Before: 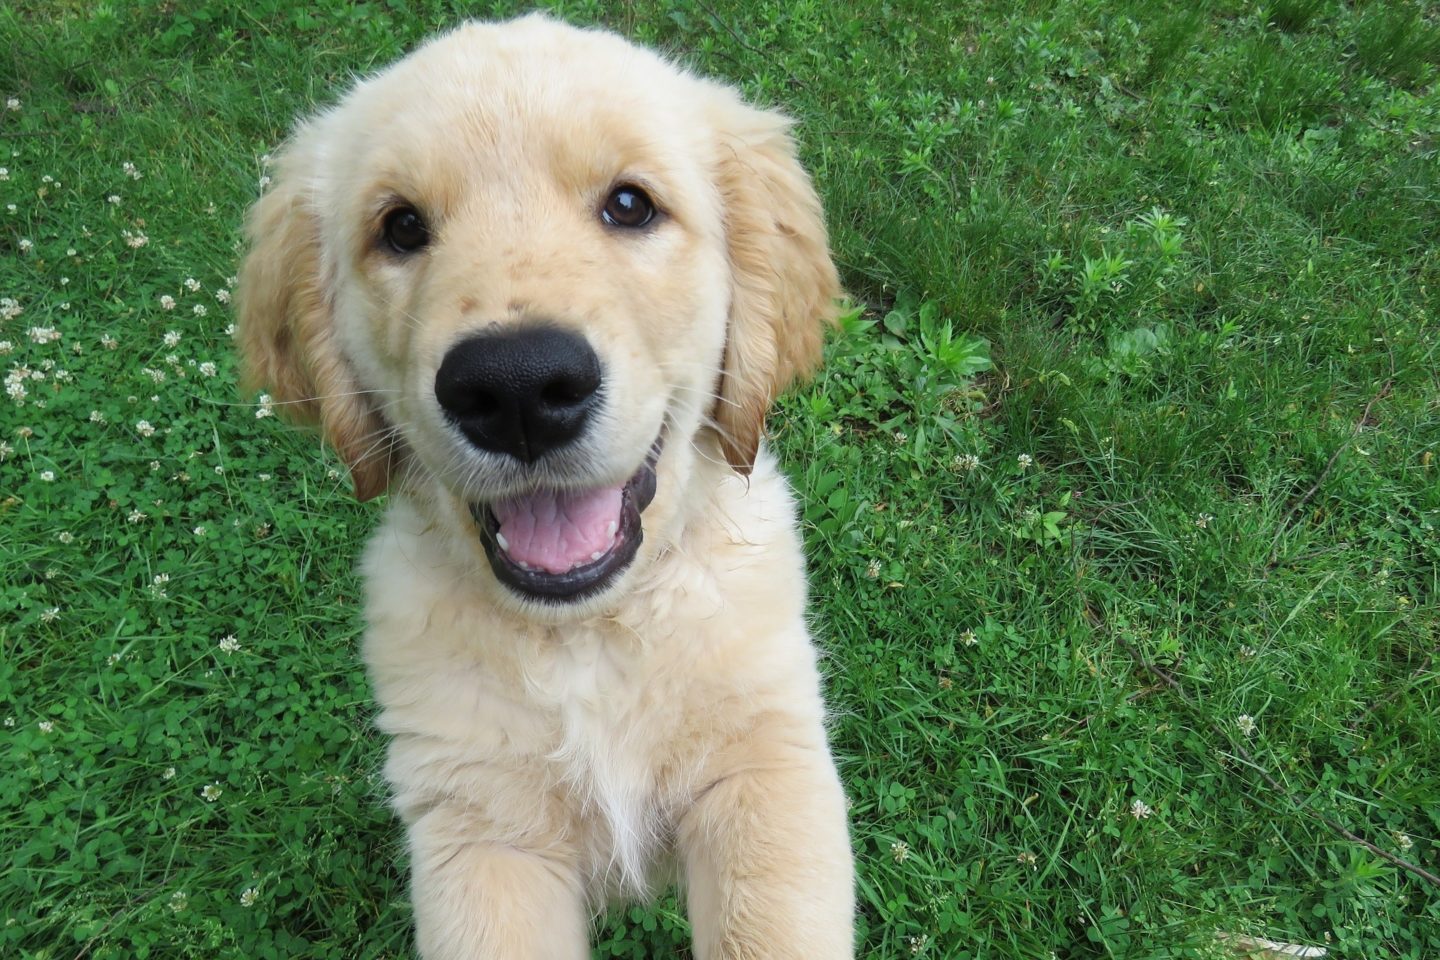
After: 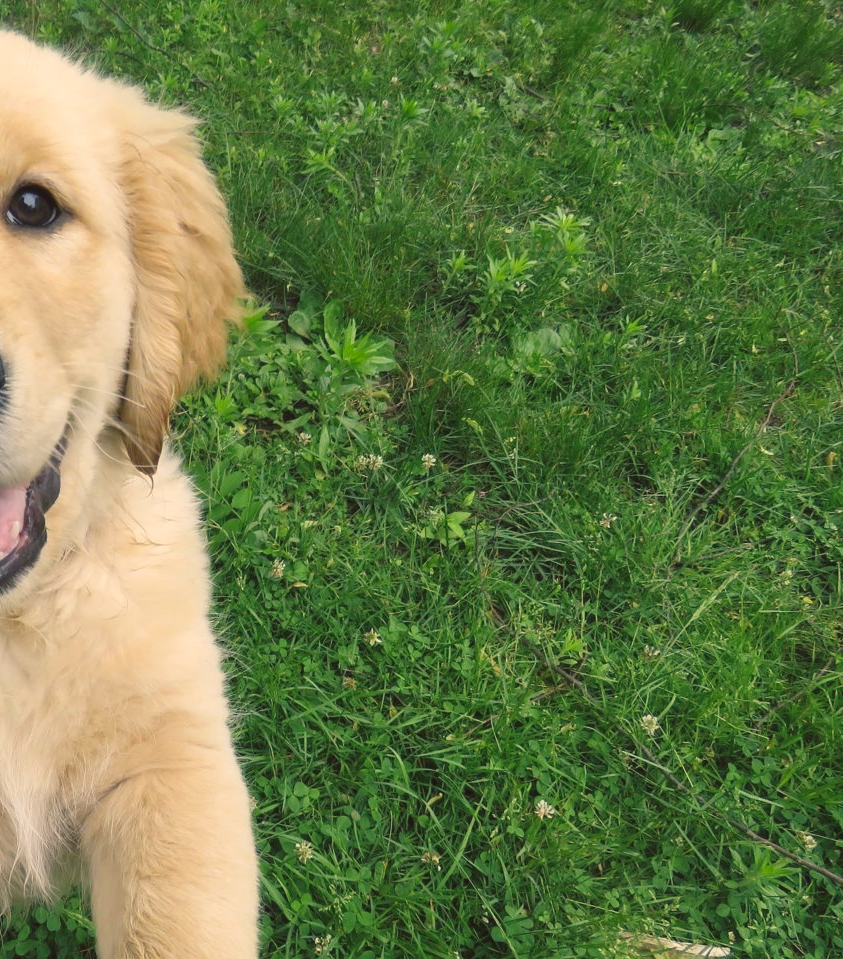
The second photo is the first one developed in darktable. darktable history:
crop: left 41.402%
color balance: lift [1.005, 1.002, 0.998, 0.998], gamma [1, 1.021, 1.02, 0.979], gain [0.923, 1.066, 1.056, 0.934]
color balance rgb: shadows lift › chroma 5.41%, shadows lift › hue 240°, highlights gain › chroma 3.74%, highlights gain › hue 60°, saturation formula JzAzBz (2021)
exposure: black level correction -0.001, exposure 0.08 EV, compensate highlight preservation false
